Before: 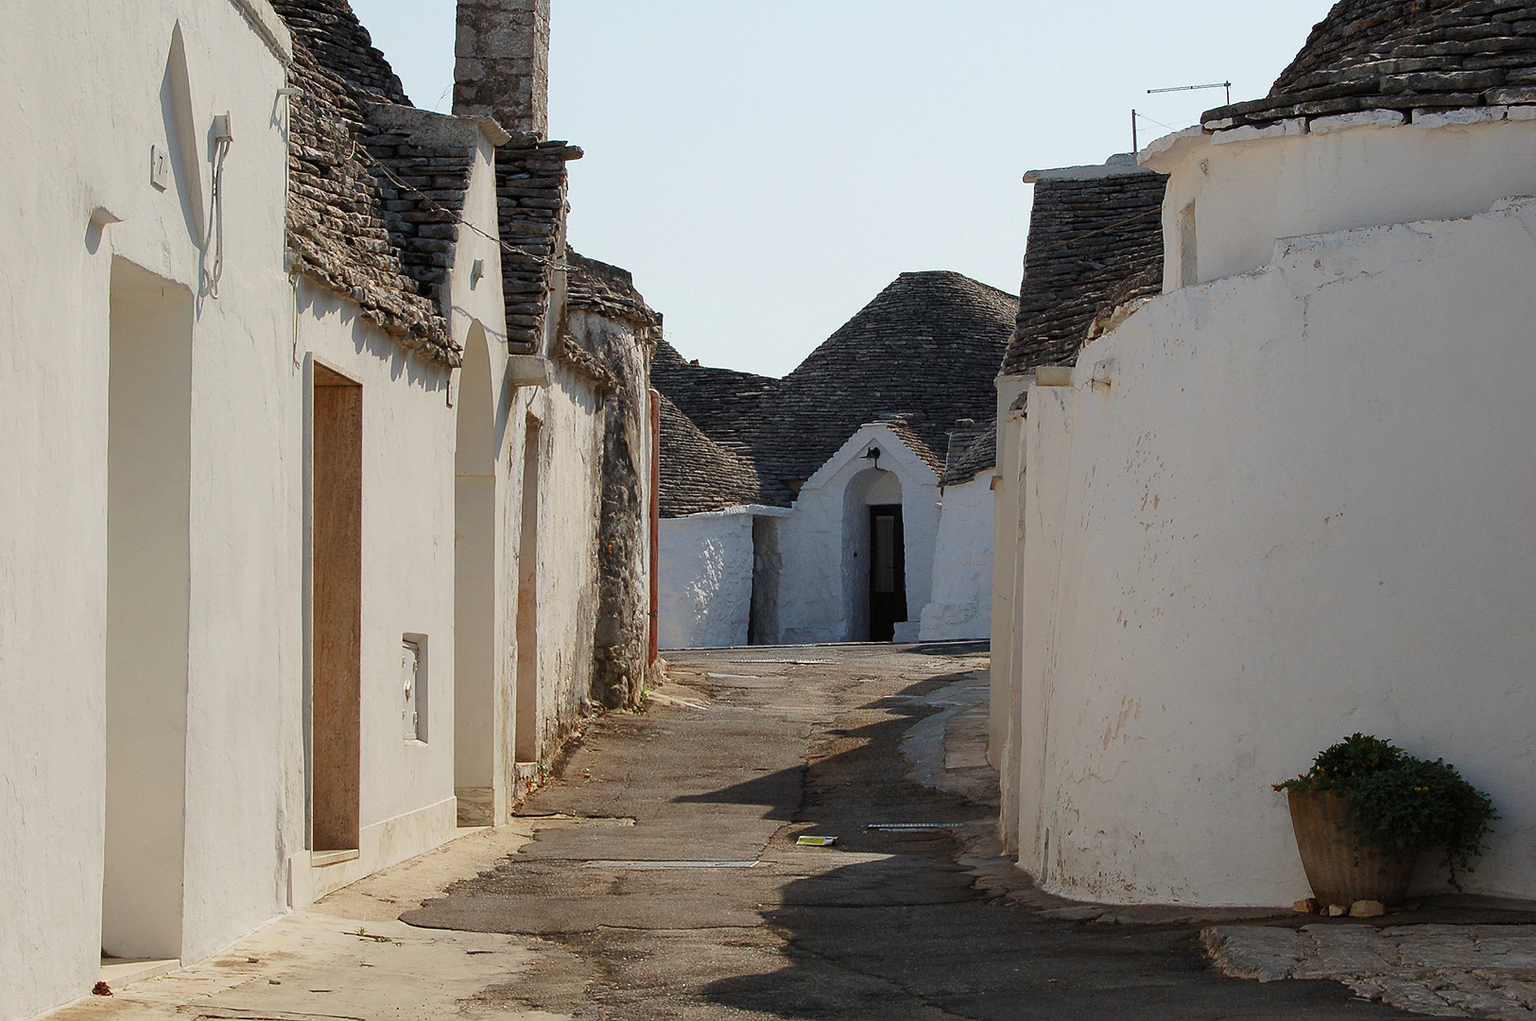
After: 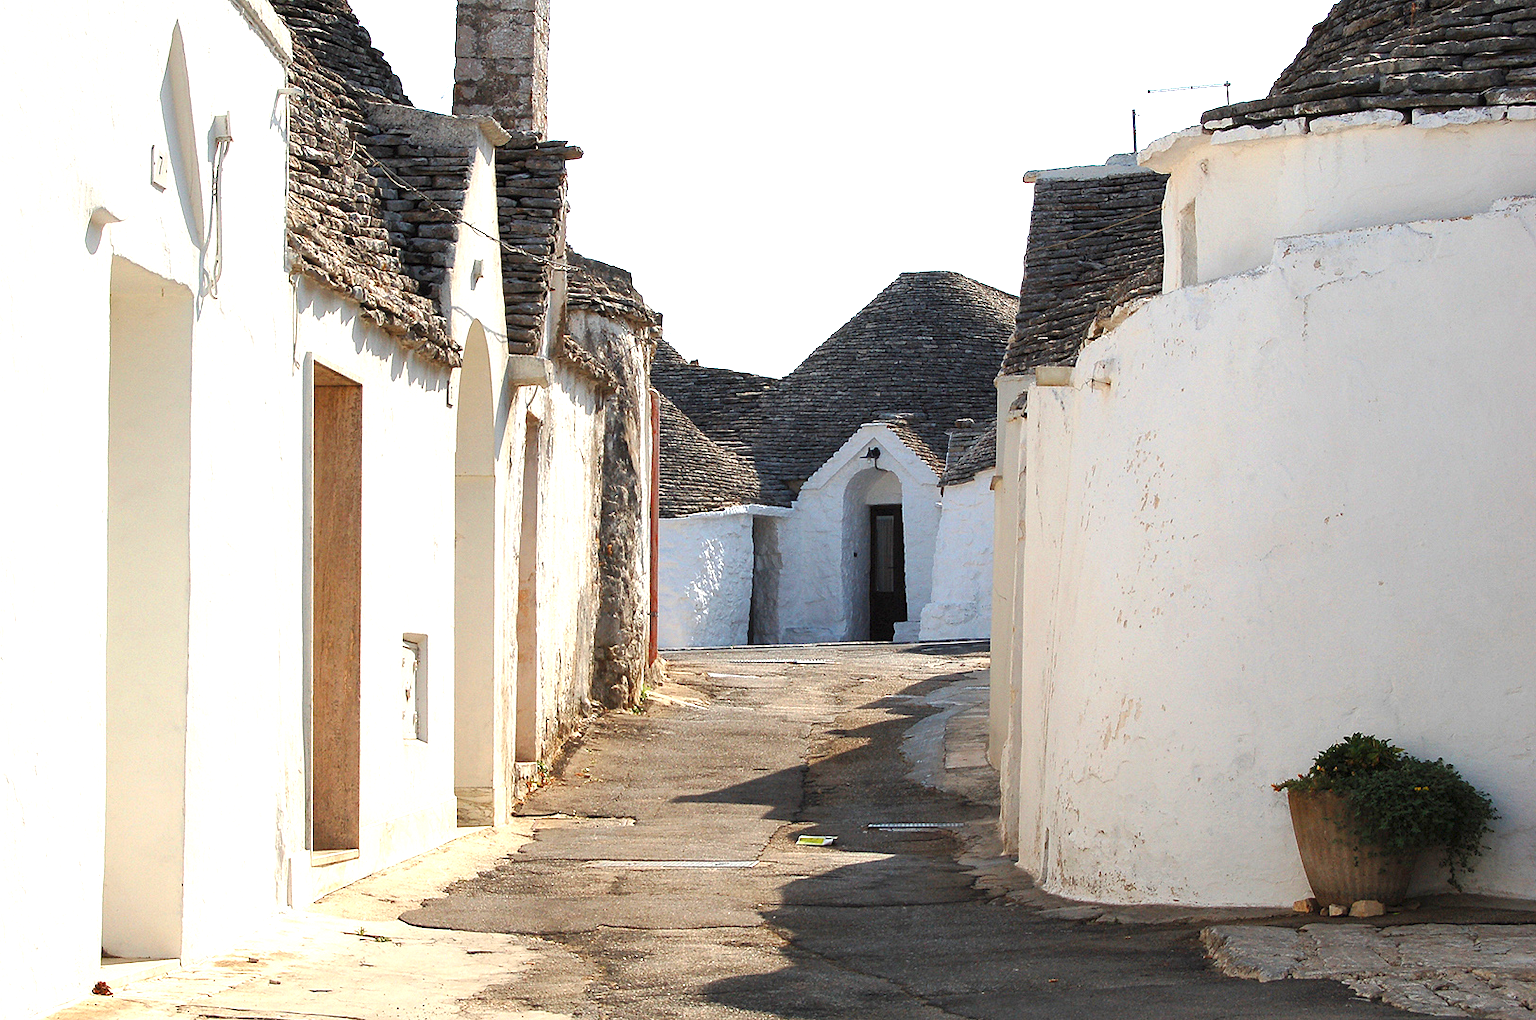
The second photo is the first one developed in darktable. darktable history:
exposure: black level correction 0, exposure 1.187 EV, compensate exposure bias true, compensate highlight preservation false
